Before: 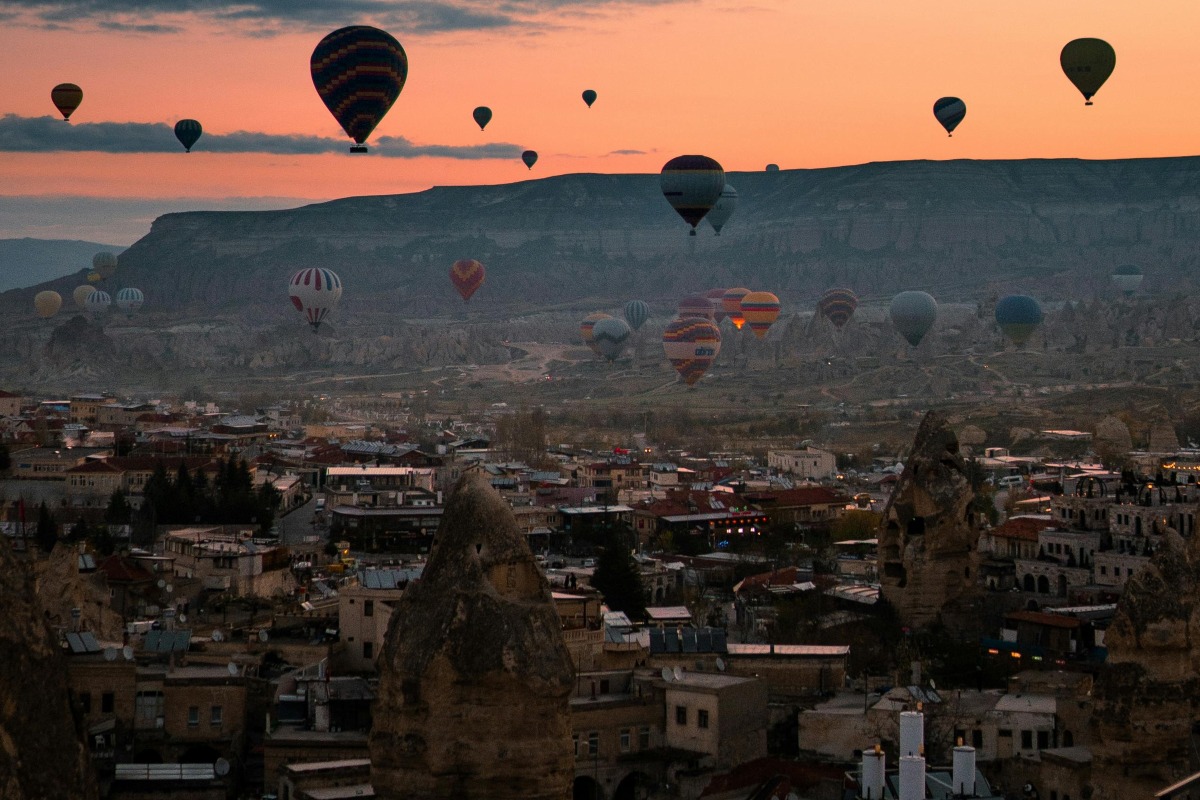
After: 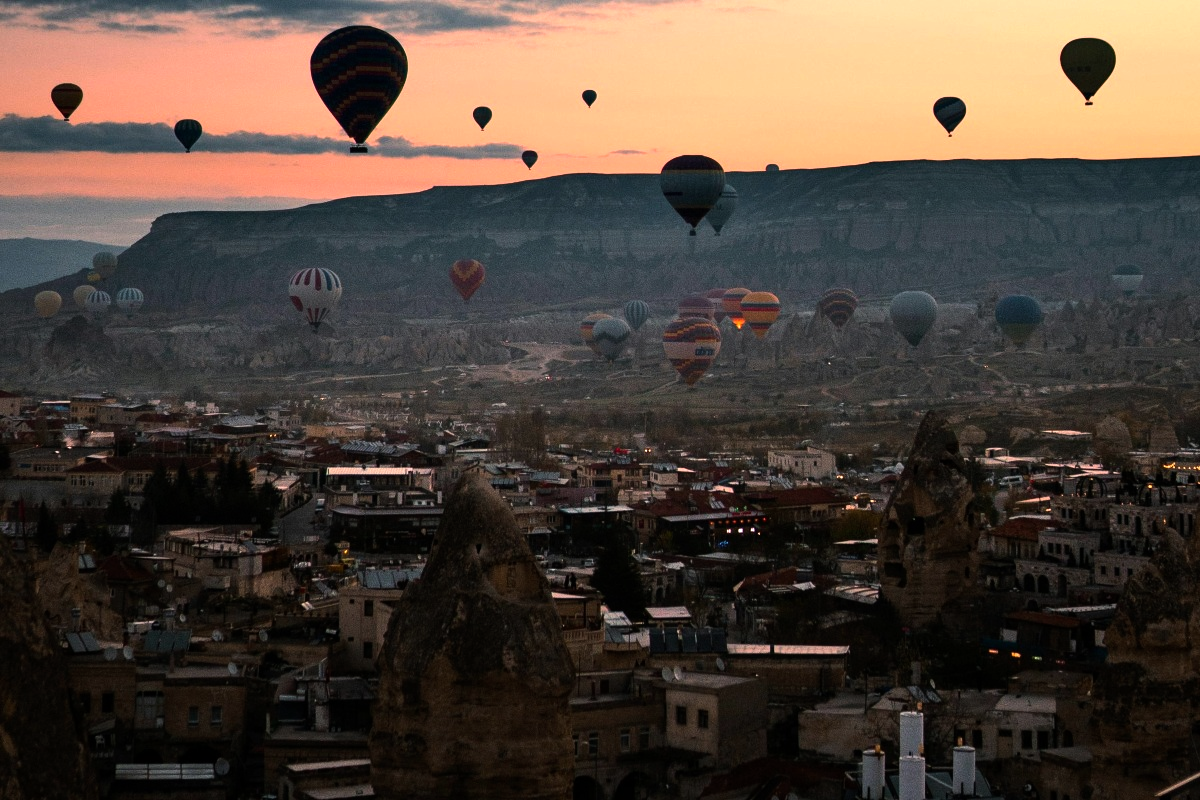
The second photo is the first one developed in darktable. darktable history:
tone equalizer: -8 EV -0.771 EV, -7 EV -0.726 EV, -6 EV -0.588 EV, -5 EV -0.377 EV, -3 EV 0.378 EV, -2 EV 0.6 EV, -1 EV 0.695 EV, +0 EV 0.772 EV, edges refinement/feathering 500, mask exposure compensation -1.57 EV, preserve details no
